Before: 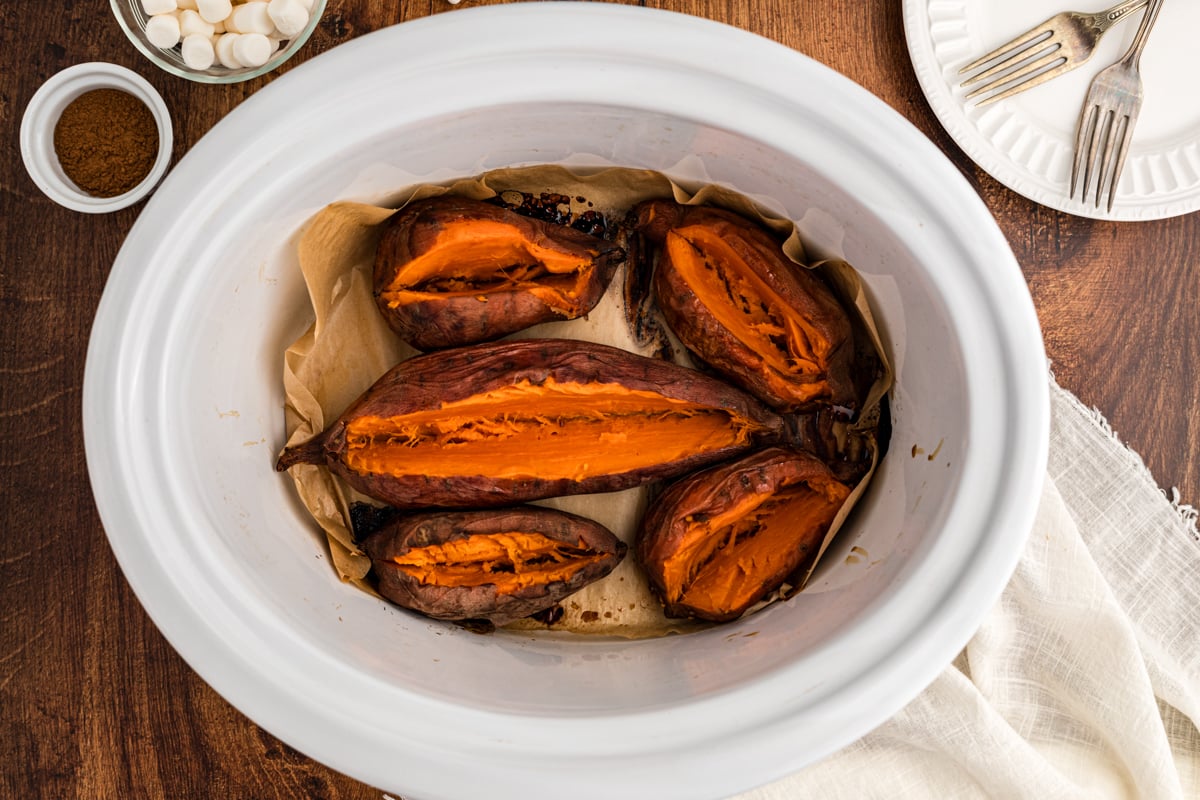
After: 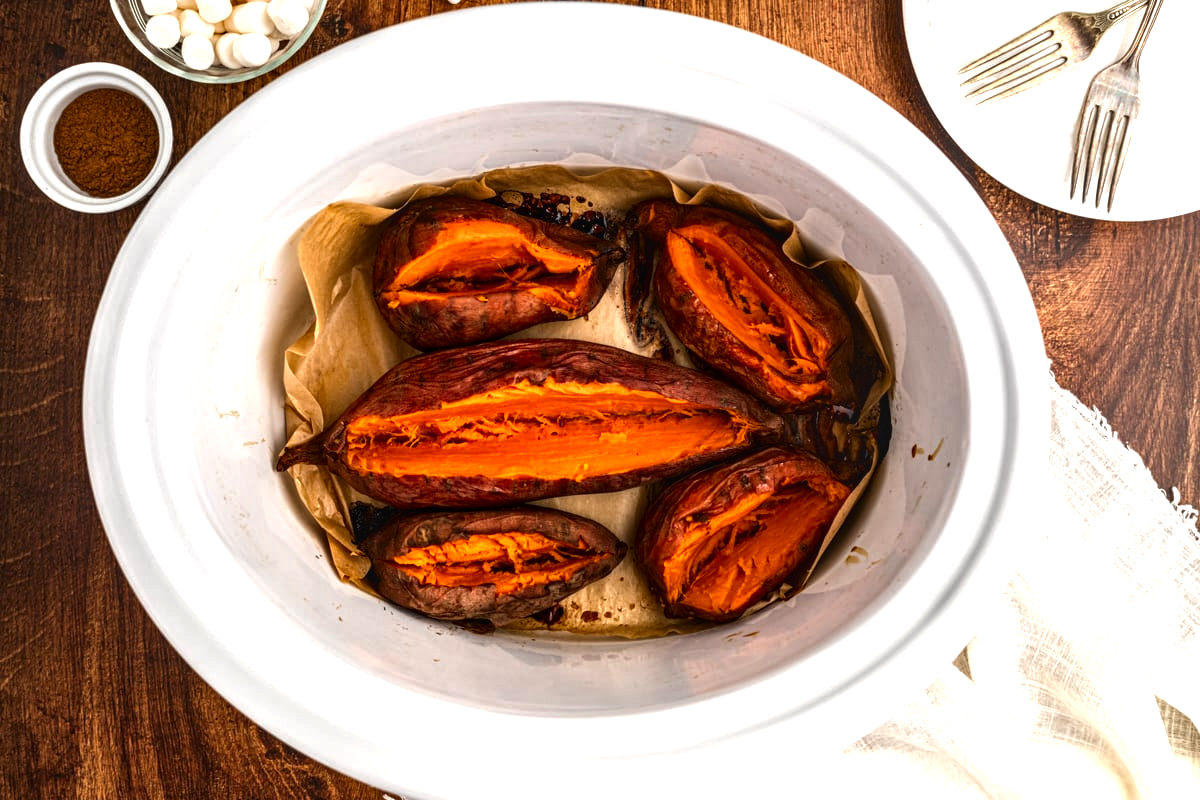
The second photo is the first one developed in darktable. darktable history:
contrast brightness saturation: brightness -0.211, saturation 0.084
exposure: exposure 0.729 EV, compensate highlight preservation false
local contrast: on, module defaults
